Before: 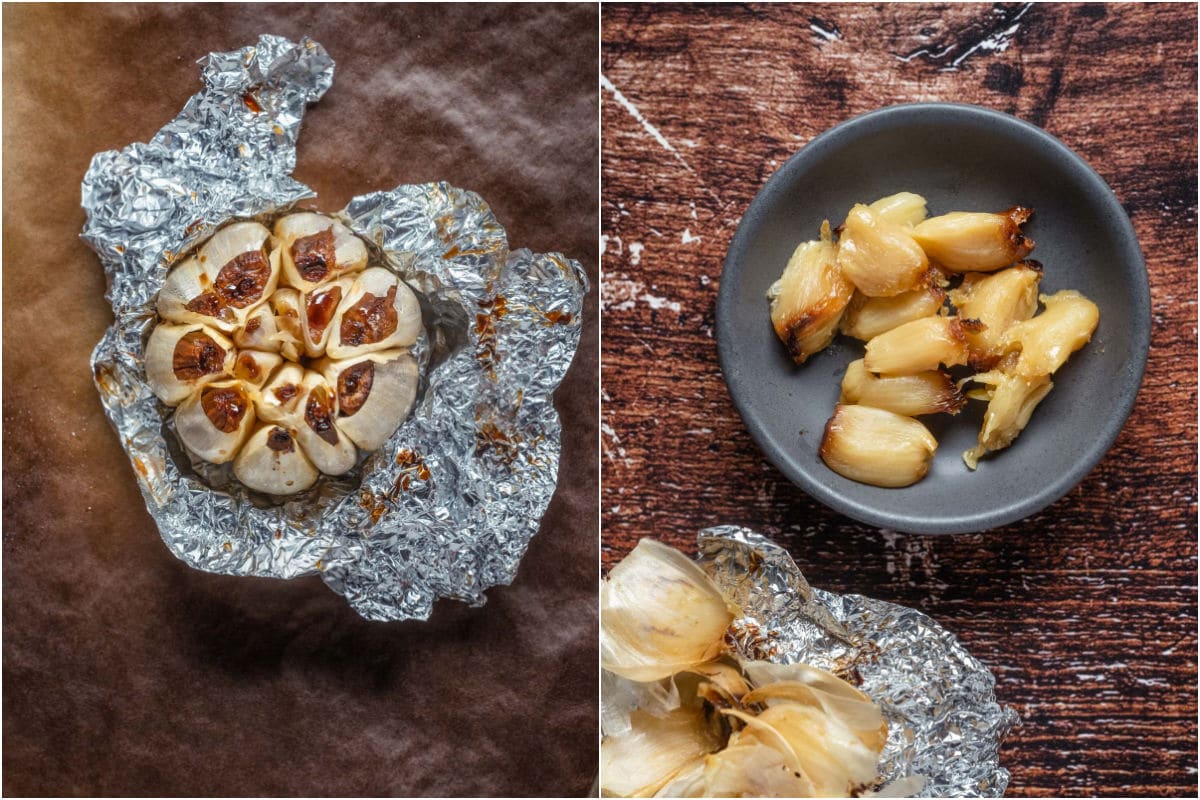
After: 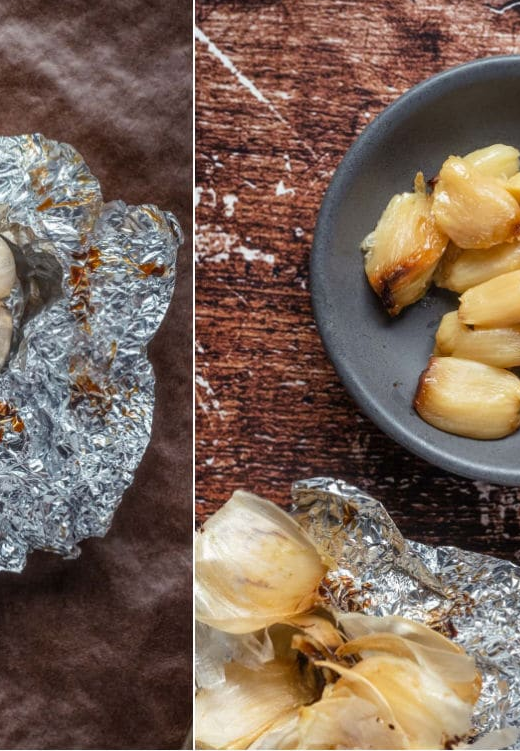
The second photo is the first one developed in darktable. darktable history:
crop: left 33.854%, top 6.064%, right 22.772%
